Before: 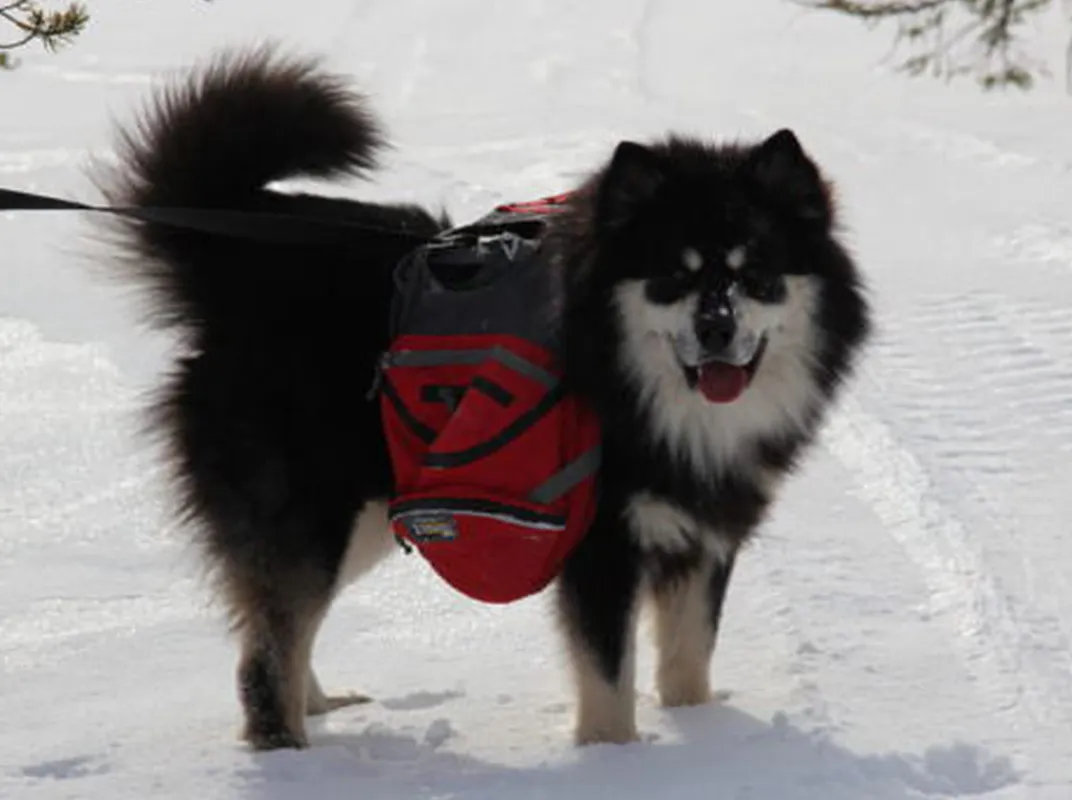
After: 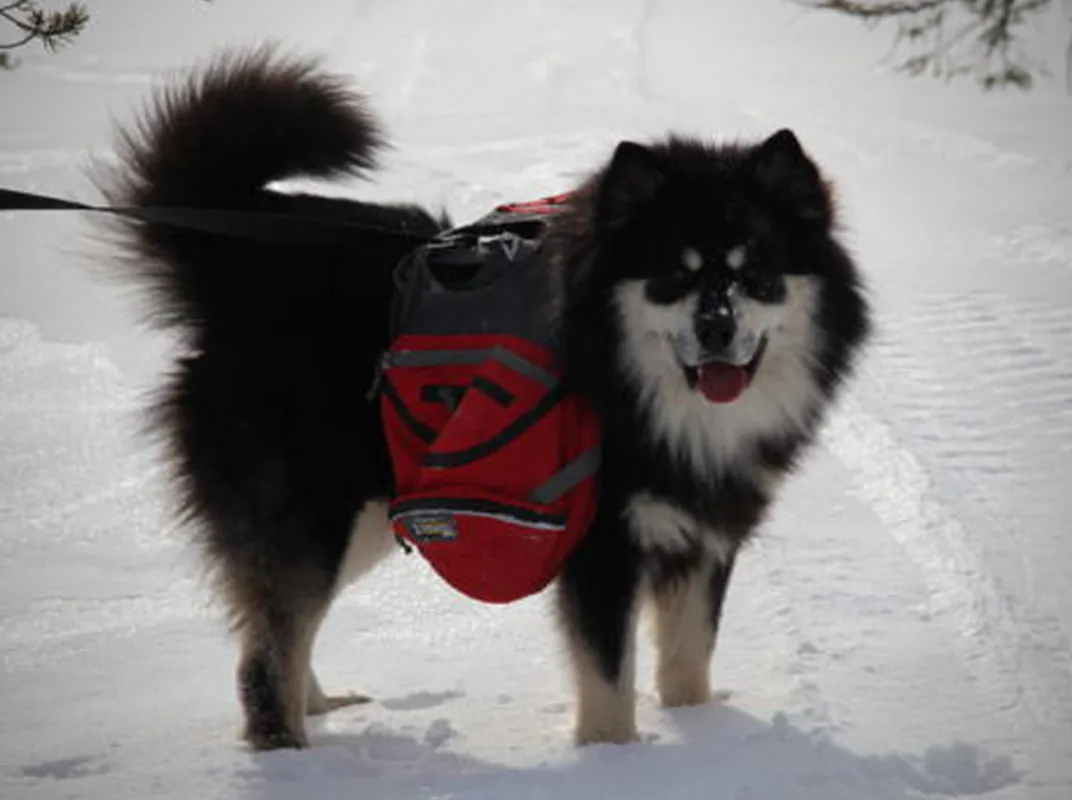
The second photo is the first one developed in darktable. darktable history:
vignetting: fall-off start 71.67%, unbound false
